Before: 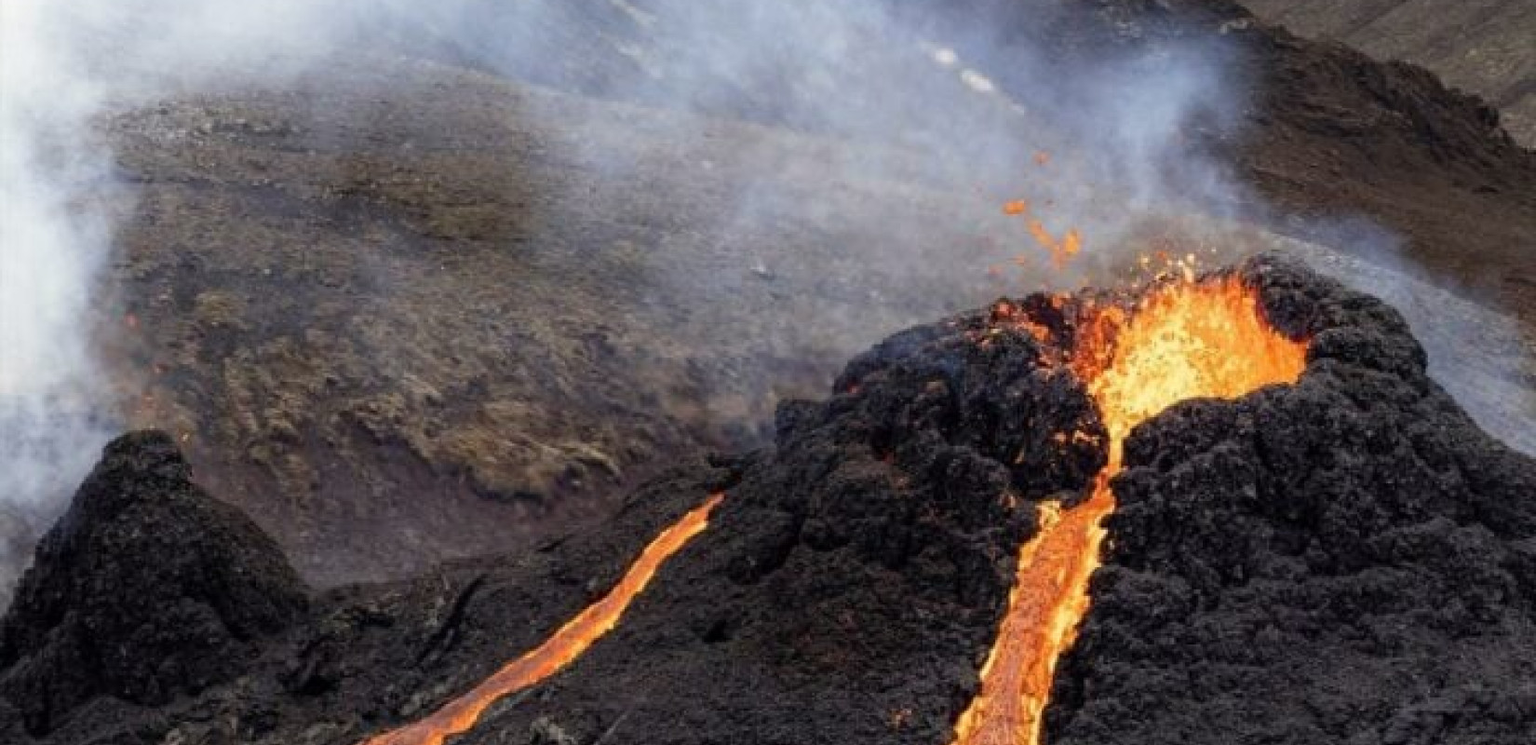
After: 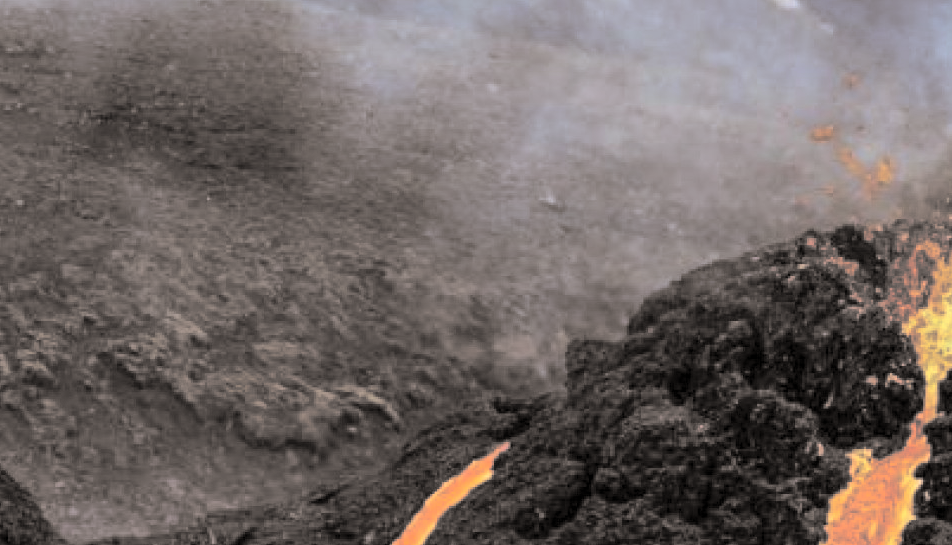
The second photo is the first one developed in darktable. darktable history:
split-toning: shadows › hue 26°, shadows › saturation 0.09, highlights › hue 40°, highlights › saturation 0.18, balance -63, compress 0%
crop: left 16.202%, top 11.208%, right 26.045%, bottom 20.557%
shadows and highlights: shadows 60, soften with gaussian
color balance rgb: perceptual saturation grading › global saturation 20%, perceptual saturation grading › highlights -25%, perceptual saturation grading › shadows 50.52%, global vibrance 40.24%
